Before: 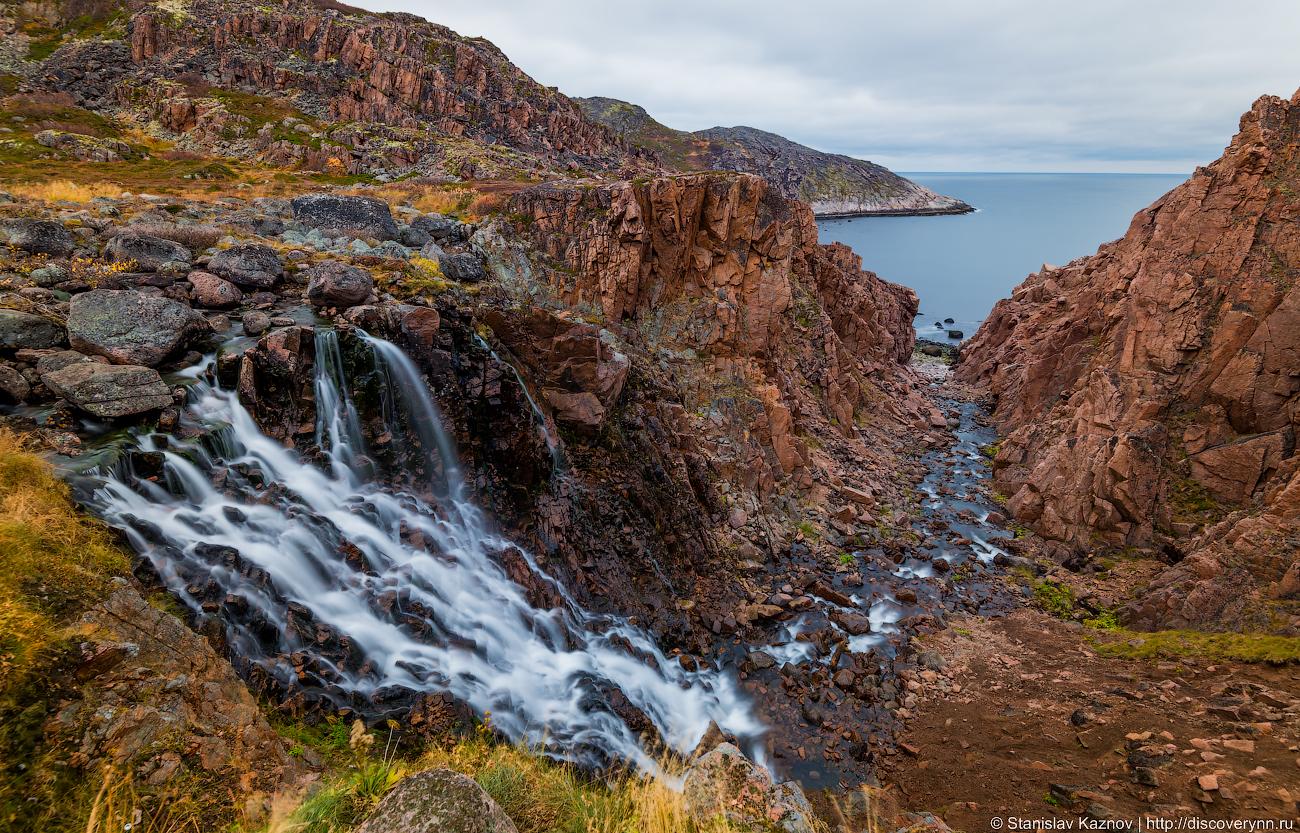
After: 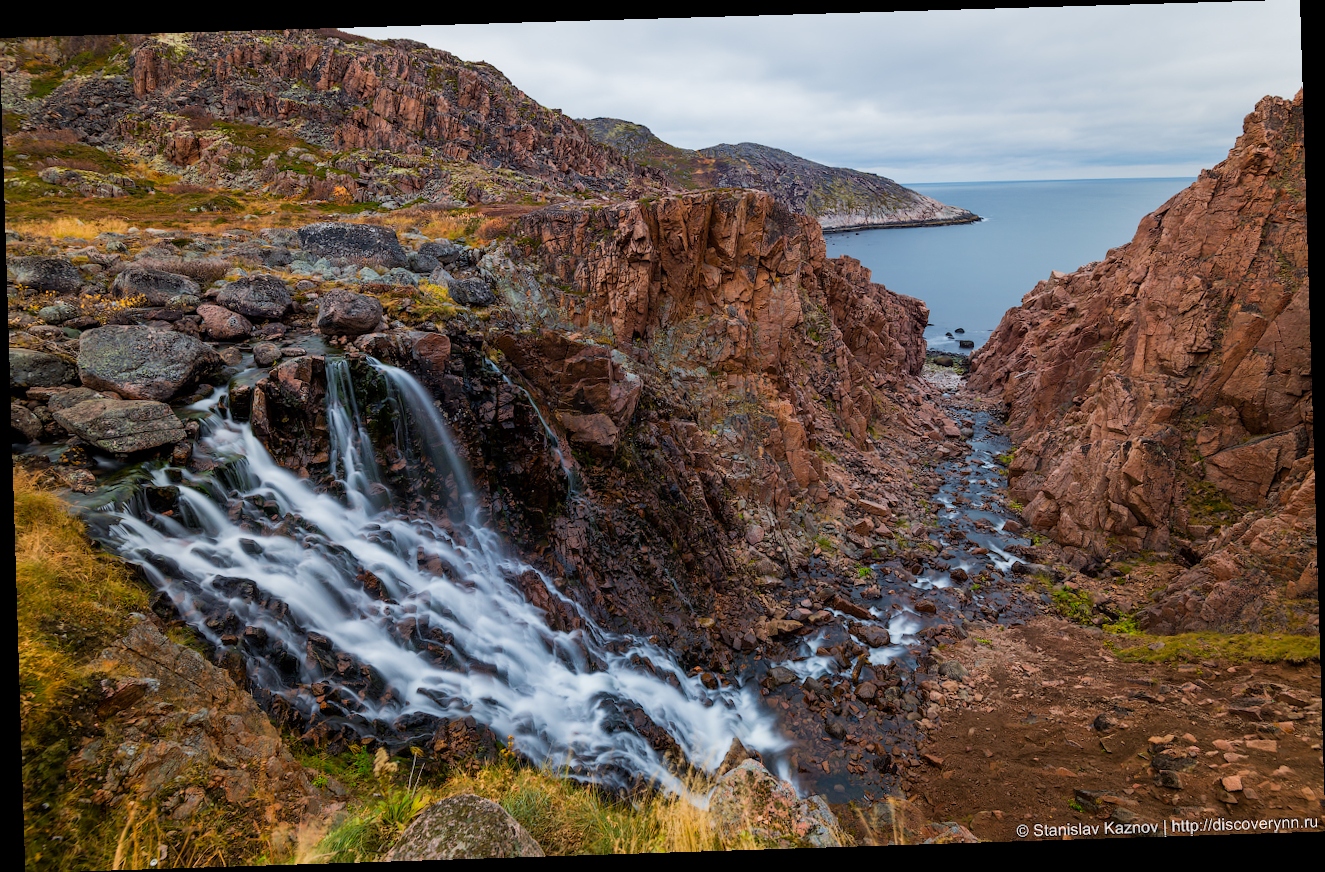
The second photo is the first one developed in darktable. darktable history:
rotate and perspective: rotation -1.77°, lens shift (horizontal) 0.004, automatic cropping off
